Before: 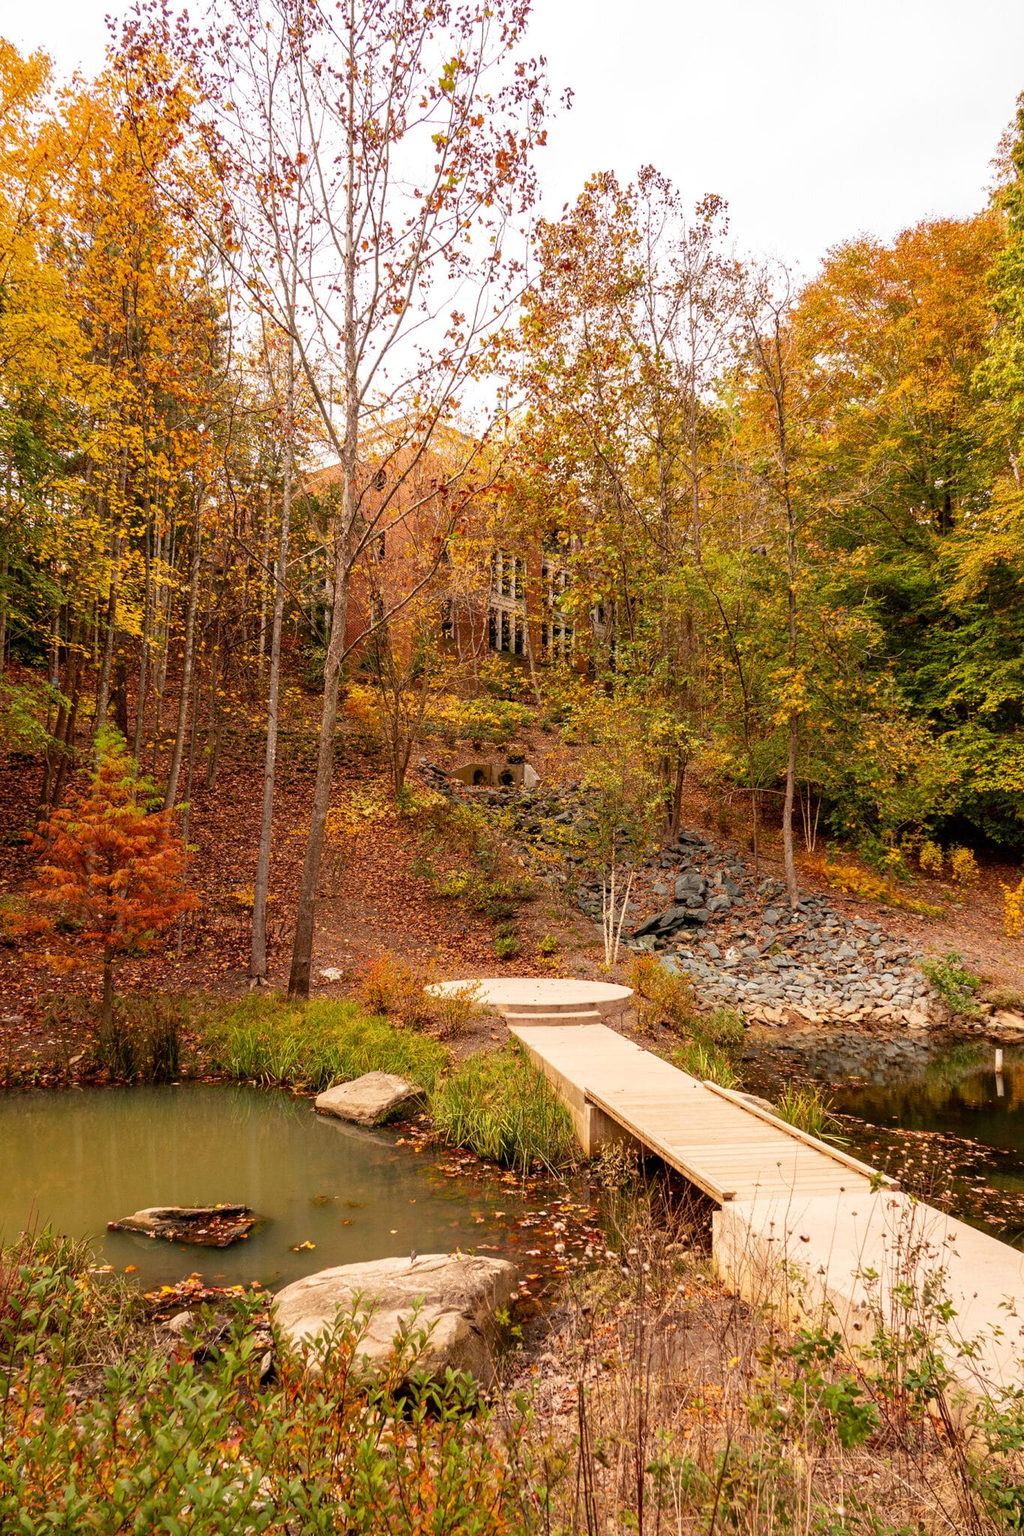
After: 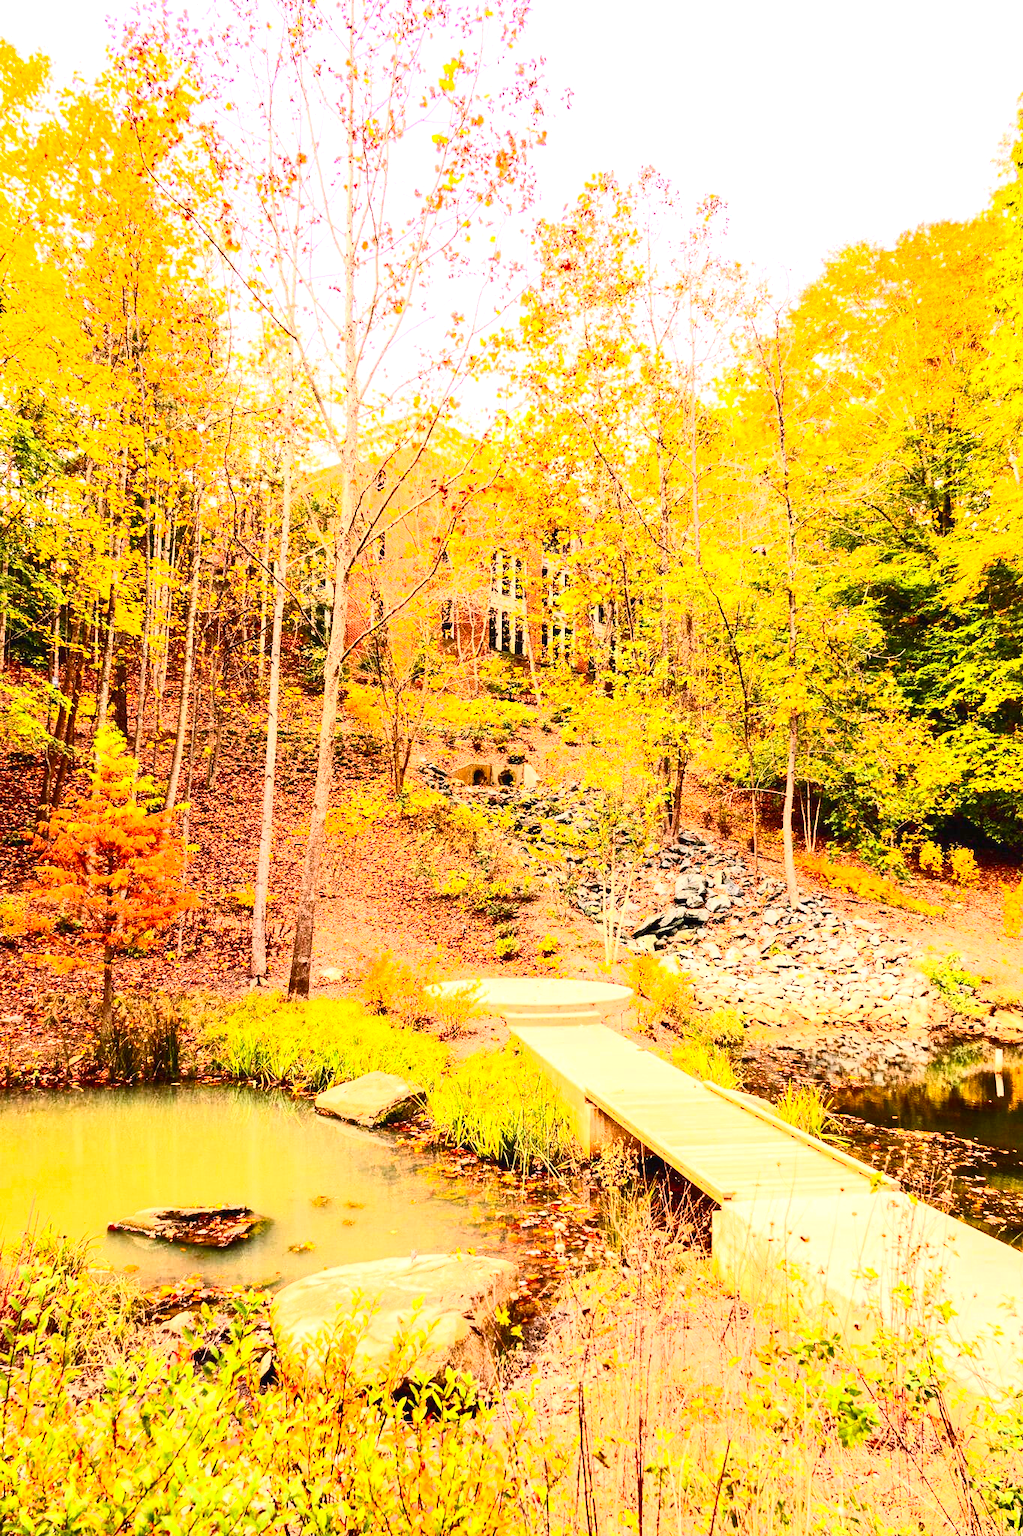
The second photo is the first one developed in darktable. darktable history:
exposure: black level correction 0, exposure 1.4 EV, compensate highlight preservation false
contrast brightness saturation: contrast 0.62, brightness 0.34, saturation 0.14
haze removal: compatibility mode true, adaptive false
